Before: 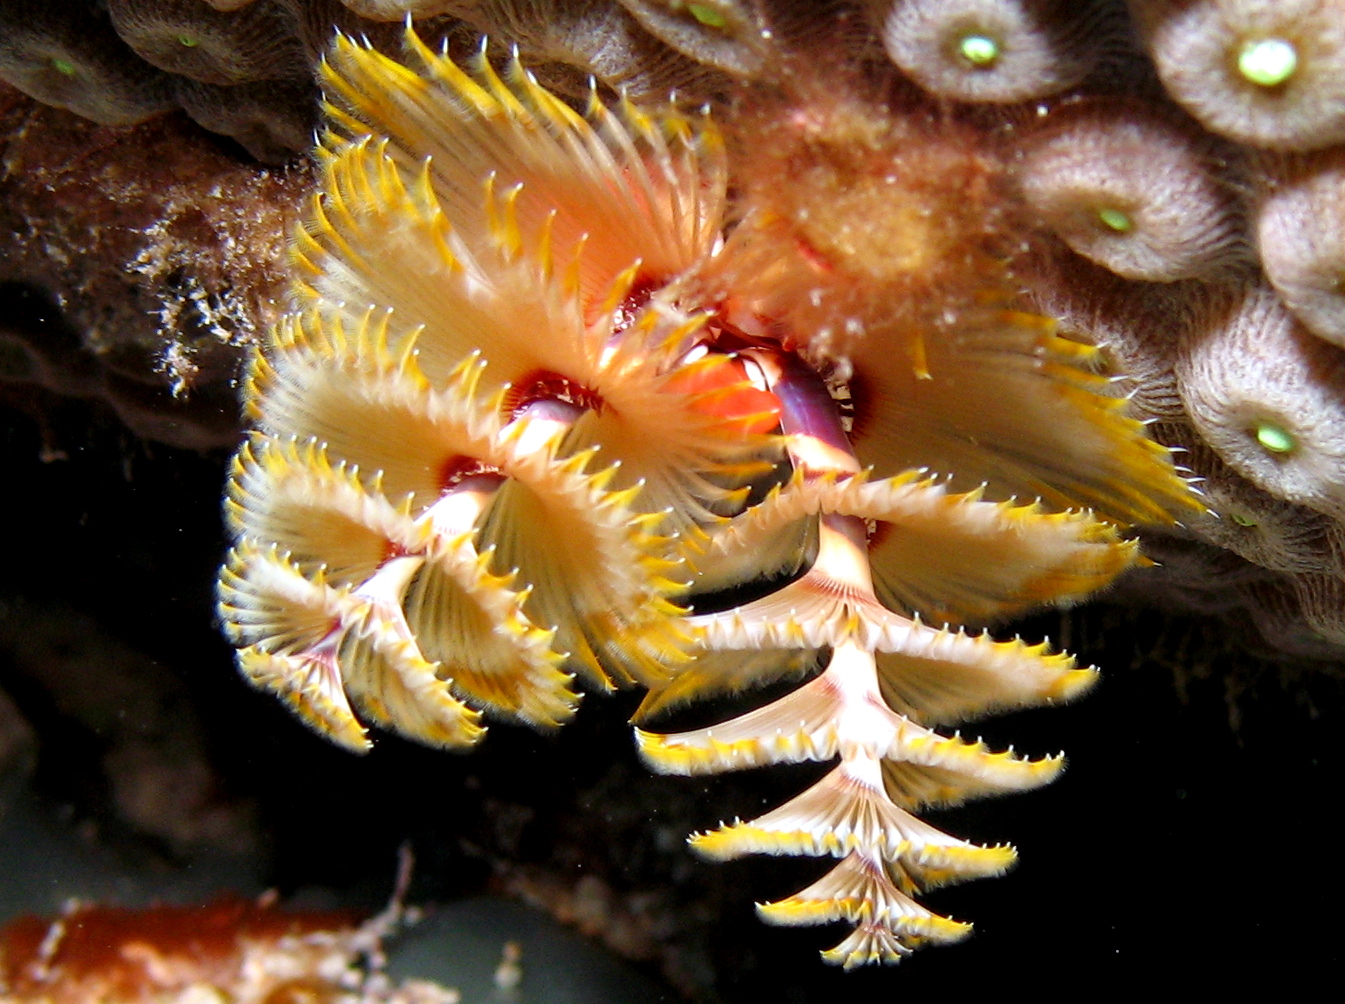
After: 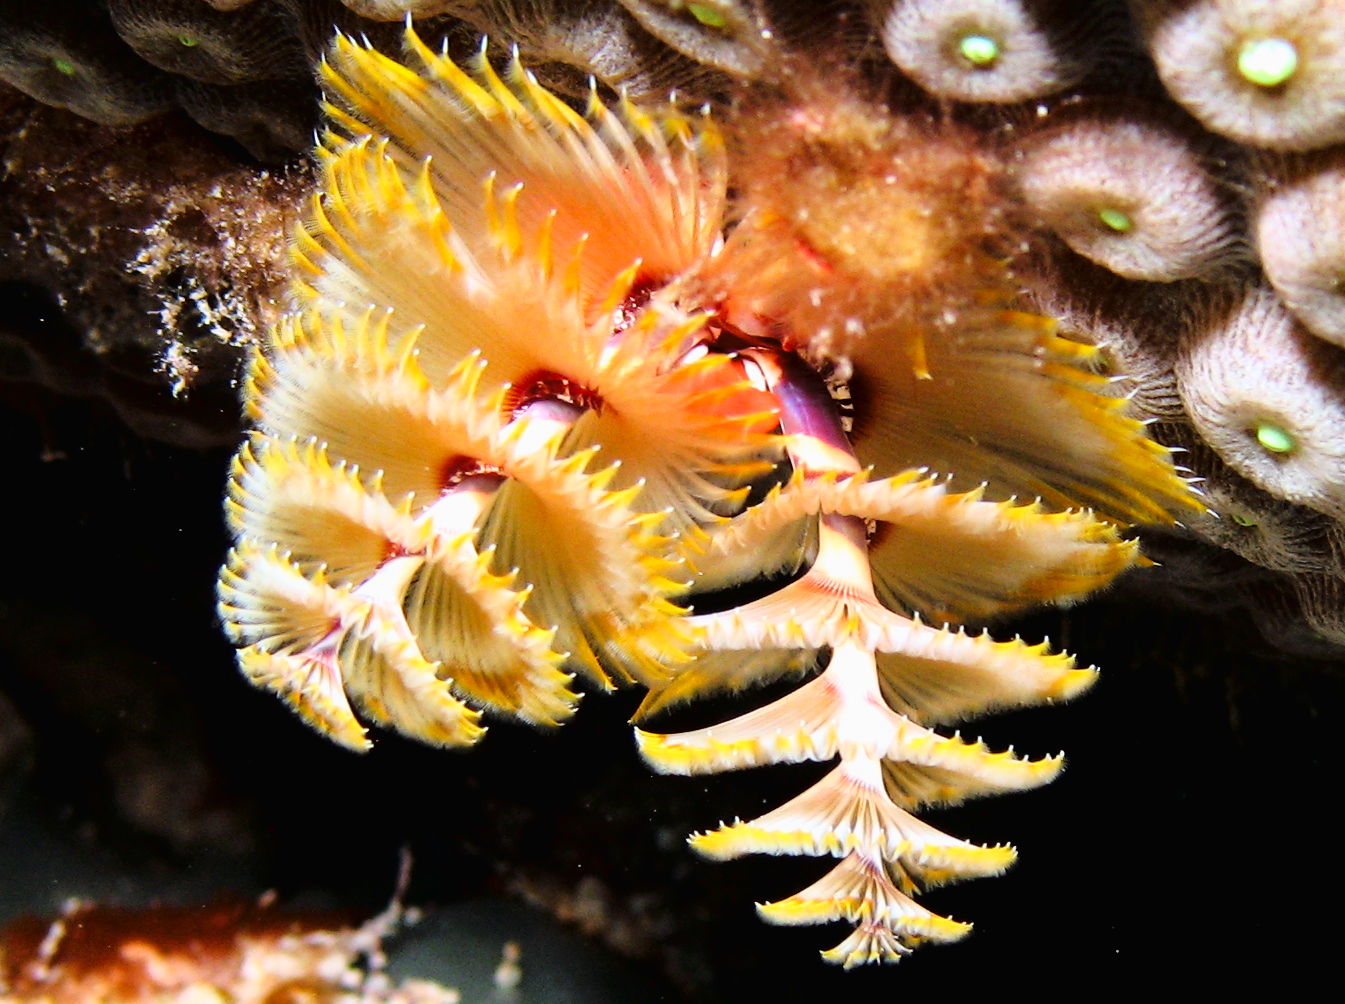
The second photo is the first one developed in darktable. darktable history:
tone curve: curves: ch0 [(0, 0.011) (0.053, 0.026) (0.174, 0.115) (0.398, 0.444) (0.673, 0.775) (0.829, 0.906) (0.991, 0.981)]; ch1 [(0, 0) (0.276, 0.206) (0.409, 0.383) (0.473, 0.458) (0.492, 0.501) (0.512, 0.513) (0.54, 0.543) (0.585, 0.617) (0.659, 0.686) (0.78, 0.8) (1, 1)]; ch2 [(0, 0) (0.438, 0.449) (0.473, 0.469) (0.503, 0.5) (0.523, 0.534) (0.562, 0.594) (0.612, 0.635) (0.695, 0.713) (1, 1)], color space Lab, linked channels, preserve colors none
